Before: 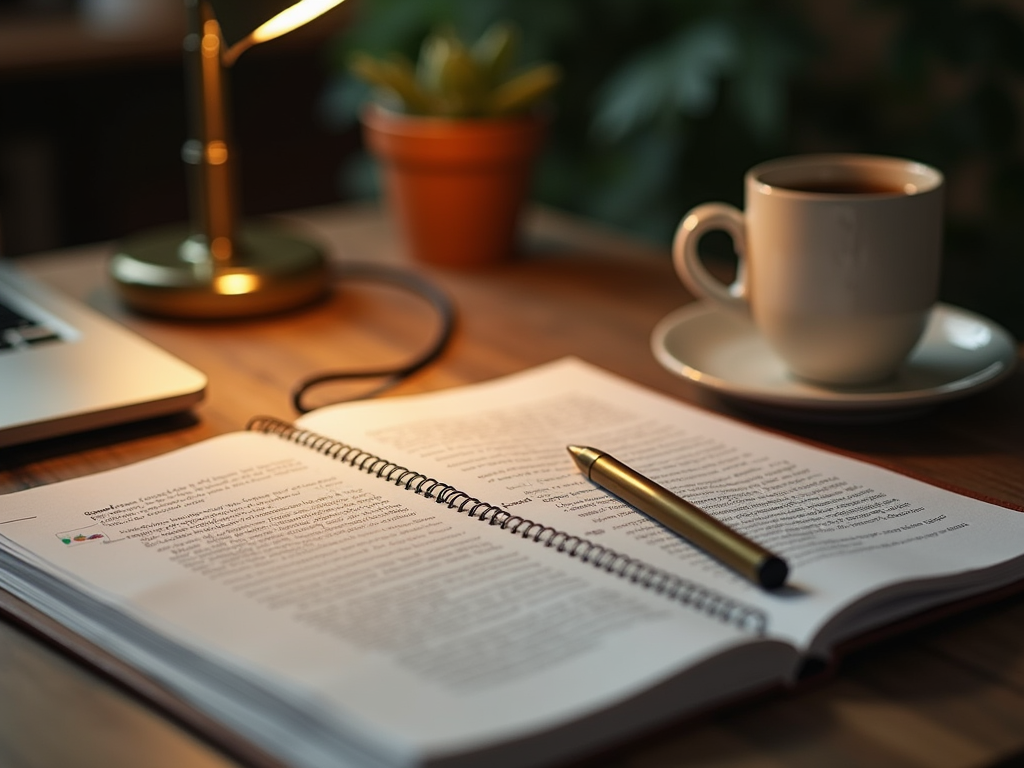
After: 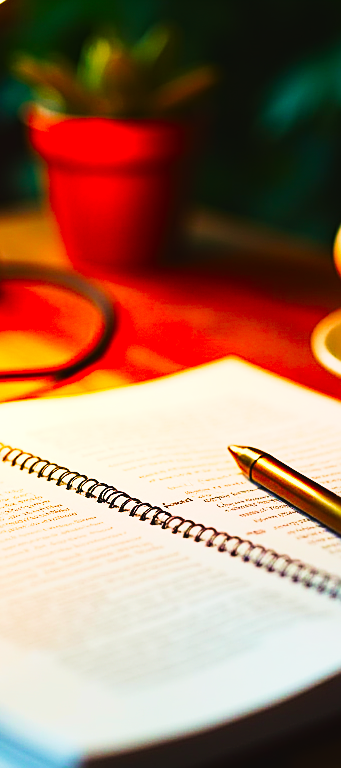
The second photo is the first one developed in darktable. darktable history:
velvia: strength 55.75%
exposure: black level correction 0.001, exposure -0.124 EV, compensate highlight preservation false
sharpen: on, module defaults
color correction: highlights b* 0.021, saturation 2.15
crop: left 33.182%, right 33.488%
tone equalizer: -8 EV -1.05 EV, -7 EV -1.01 EV, -6 EV -0.846 EV, -5 EV -0.613 EV, -3 EV 0.561 EV, -2 EV 0.894 EV, -1 EV 0.99 EV, +0 EV 1.06 EV
tone curve: curves: ch0 [(0, 0.031) (0.145, 0.106) (0.319, 0.269) (0.495, 0.544) (0.707, 0.833) (0.859, 0.931) (1, 0.967)]; ch1 [(0, 0) (0.279, 0.218) (0.424, 0.411) (0.495, 0.504) (0.538, 0.55) (0.578, 0.595) (0.707, 0.778) (1, 1)]; ch2 [(0, 0) (0.125, 0.089) (0.353, 0.329) (0.436, 0.432) (0.552, 0.554) (0.615, 0.674) (1, 1)], preserve colors none
